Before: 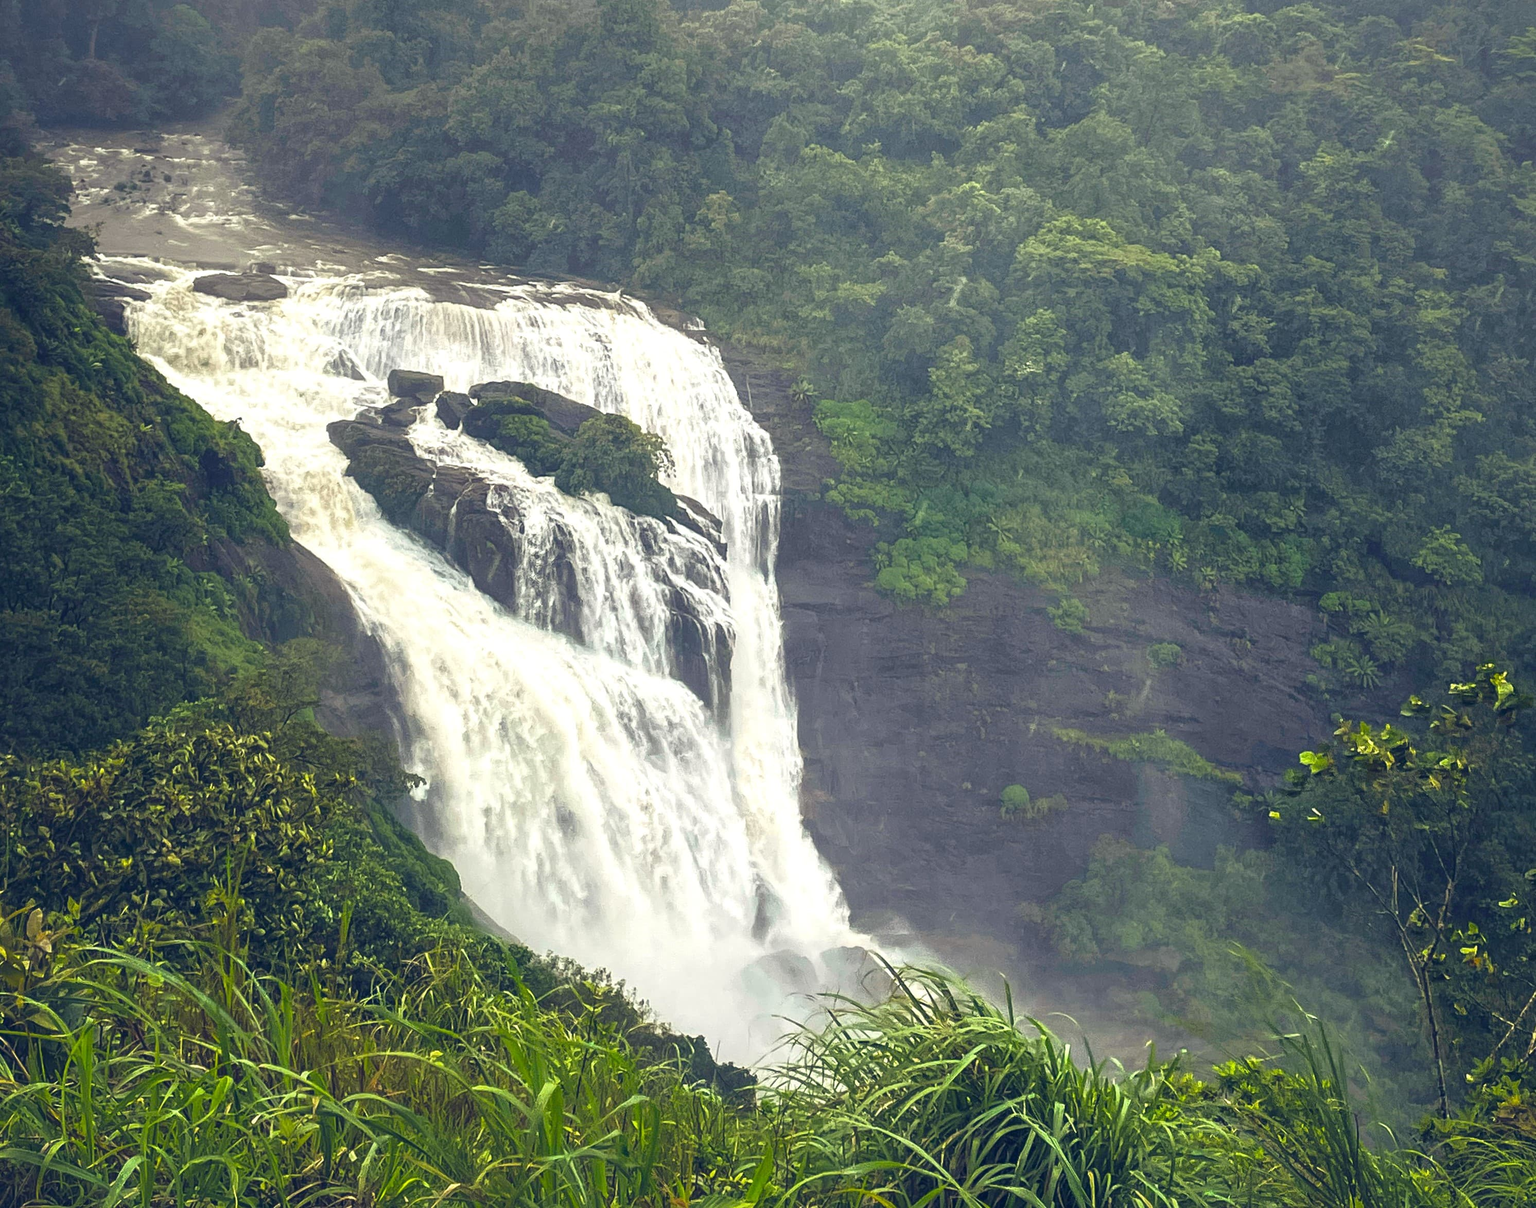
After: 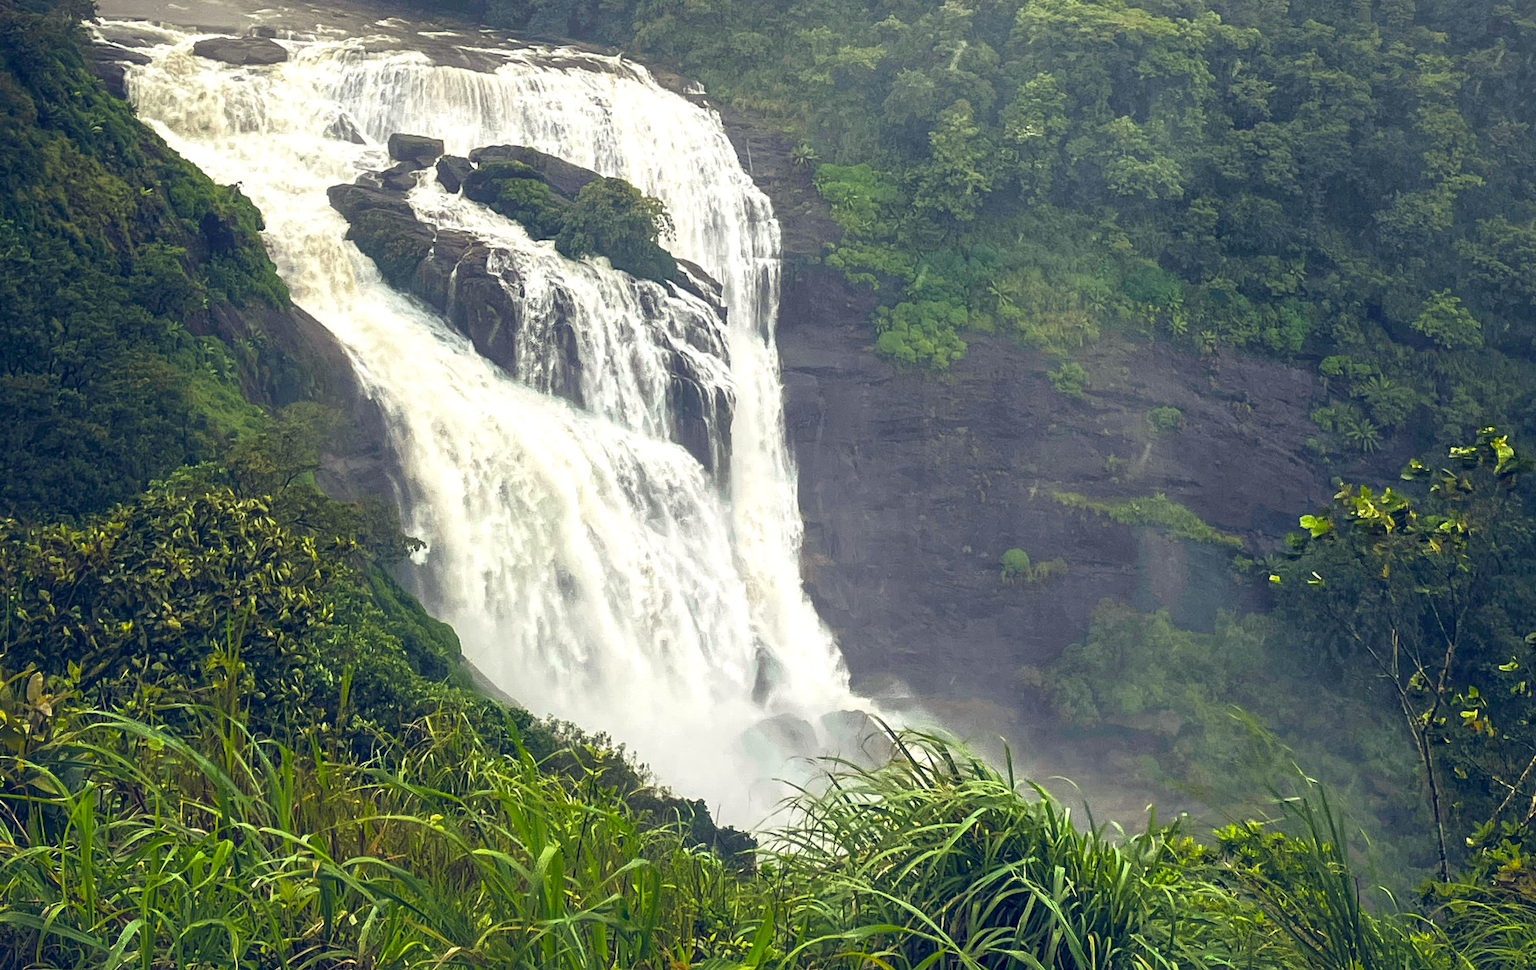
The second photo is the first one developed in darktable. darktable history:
crop and rotate: top 19.596%
exposure: black level correction 0.007, compensate highlight preservation false
